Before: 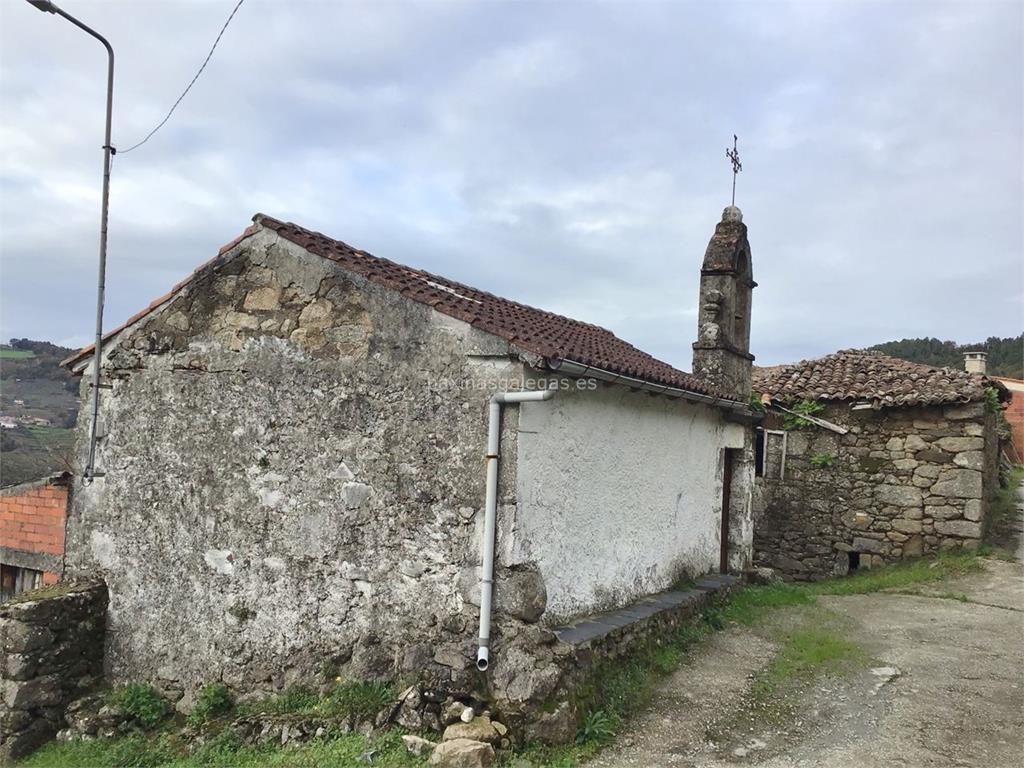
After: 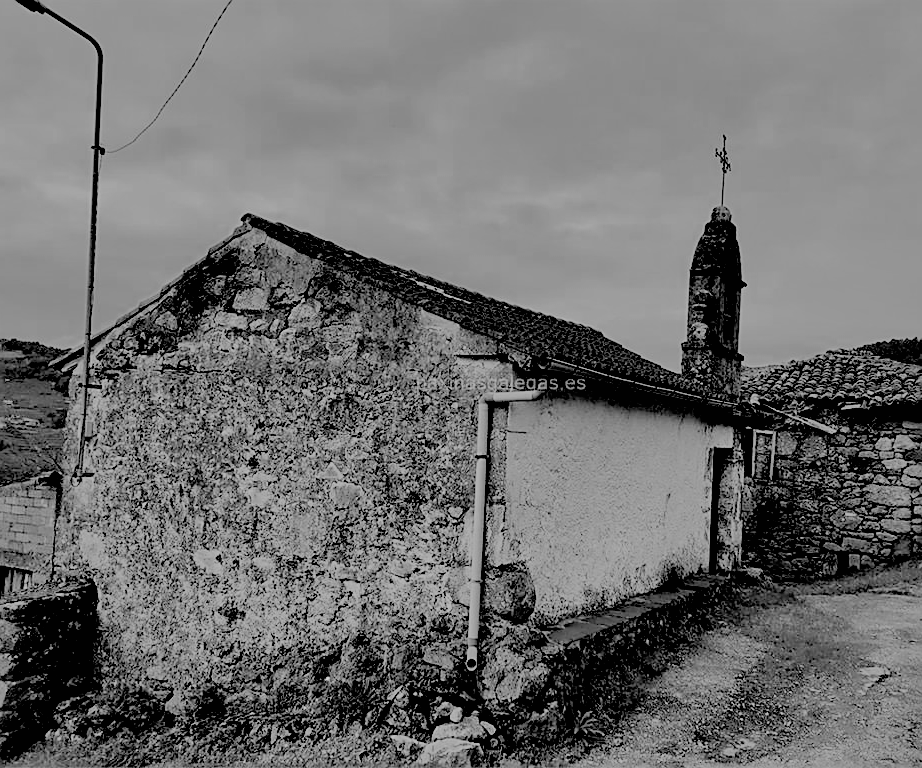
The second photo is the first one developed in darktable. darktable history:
monochrome: a 14.95, b -89.96
white balance: red 0.766, blue 1.537
contrast equalizer: octaves 7, y [[0.6 ×6], [0.55 ×6], [0 ×6], [0 ×6], [0 ×6]]
sharpen: on, module defaults
rgb levels: levels [[0.034, 0.472, 0.904], [0, 0.5, 1], [0, 0.5, 1]]
filmic rgb: black relative exposure -7.15 EV, white relative exposure 5.36 EV, hardness 3.02, color science v6 (2022)
shadows and highlights: on, module defaults
crop and rotate: left 1.088%, right 8.807%
